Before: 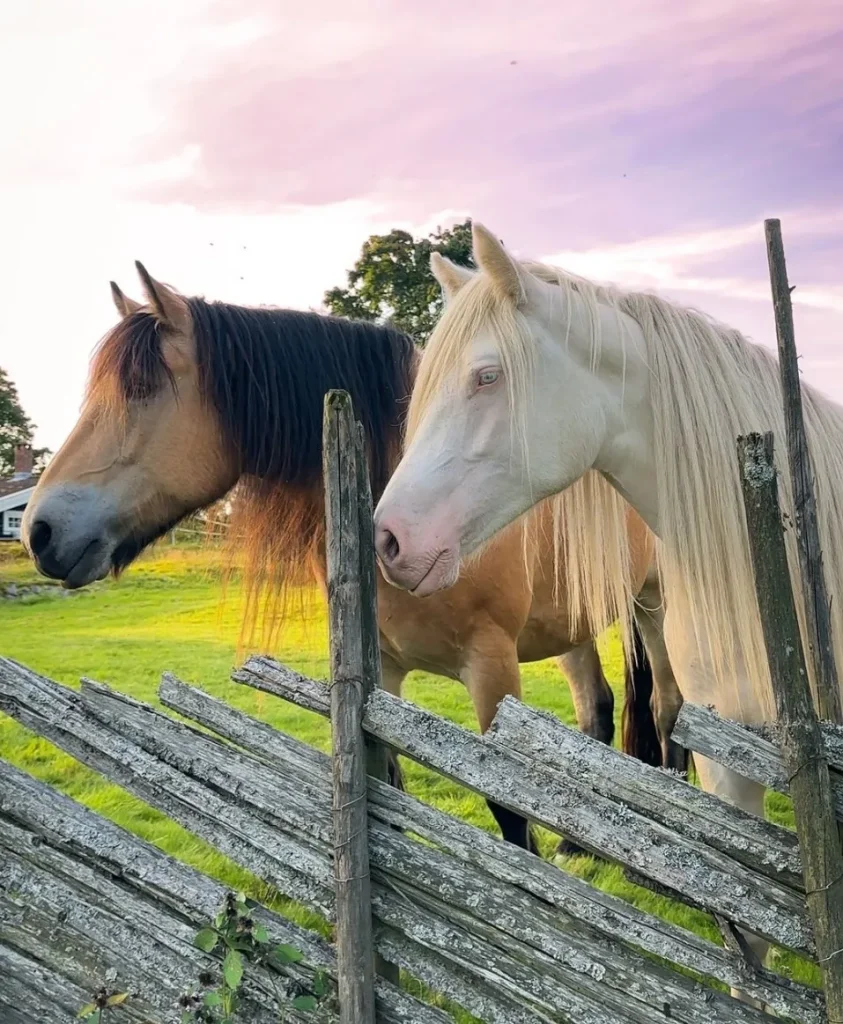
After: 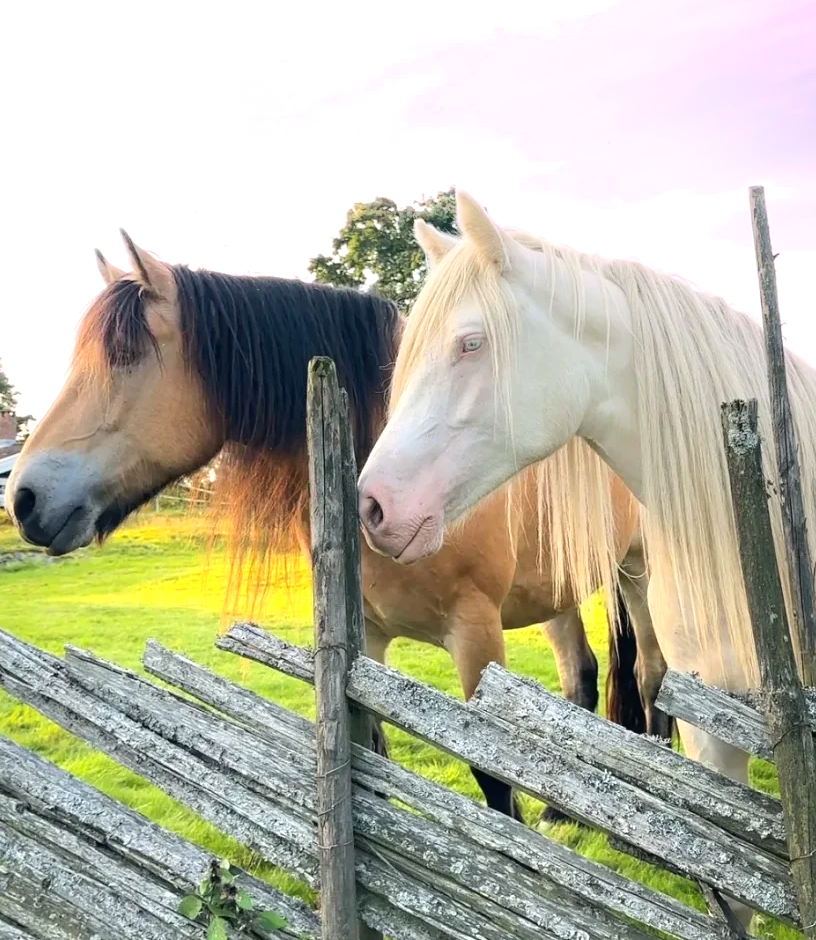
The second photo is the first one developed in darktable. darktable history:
crop: left 1.964%, top 3.251%, right 1.122%, bottom 4.933%
shadows and highlights: shadows -23.08, highlights 46.15, soften with gaussian
exposure: exposure 0.566 EV, compensate highlight preservation false
